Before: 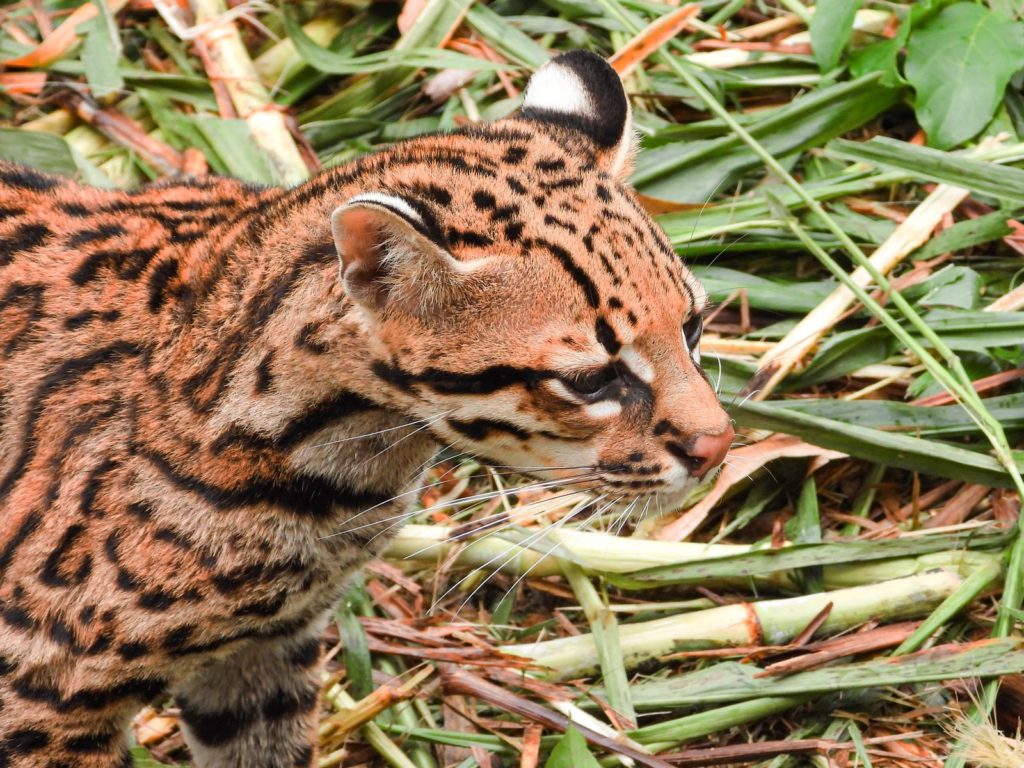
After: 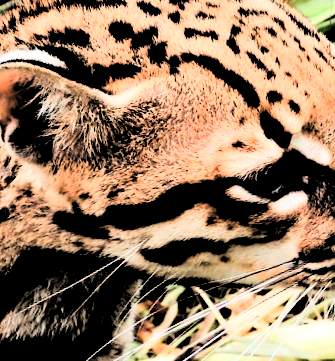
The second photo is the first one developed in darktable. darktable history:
rgb curve: curves: ch0 [(0, 0) (0.21, 0.15) (0.24, 0.21) (0.5, 0.75) (0.75, 0.96) (0.89, 0.99) (1, 1)]; ch1 [(0, 0.02) (0.21, 0.13) (0.25, 0.2) (0.5, 0.67) (0.75, 0.9) (0.89, 0.97) (1, 1)]; ch2 [(0, 0.02) (0.21, 0.13) (0.25, 0.2) (0.5, 0.67) (0.75, 0.9) (0.89, 0.97) (1, 1)], compensate middle gray true
crop and rotate: left 29.476%, top 10.214%, right 35.32%, bottom 17.333%
rotate and perspective: rotation -14.8°, crop left 0.1, crop right 0.903, crop top 0.25, crop bottom 0.748
levels: levels [0.514, 0.759, 1]
